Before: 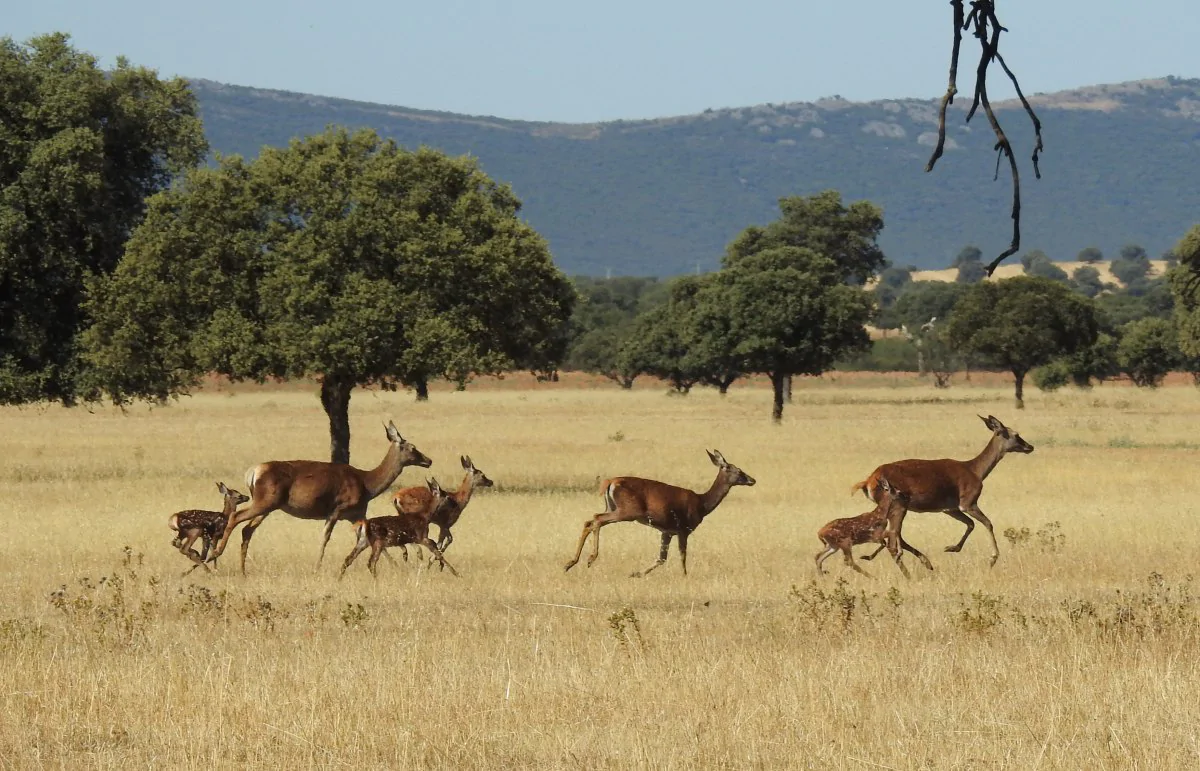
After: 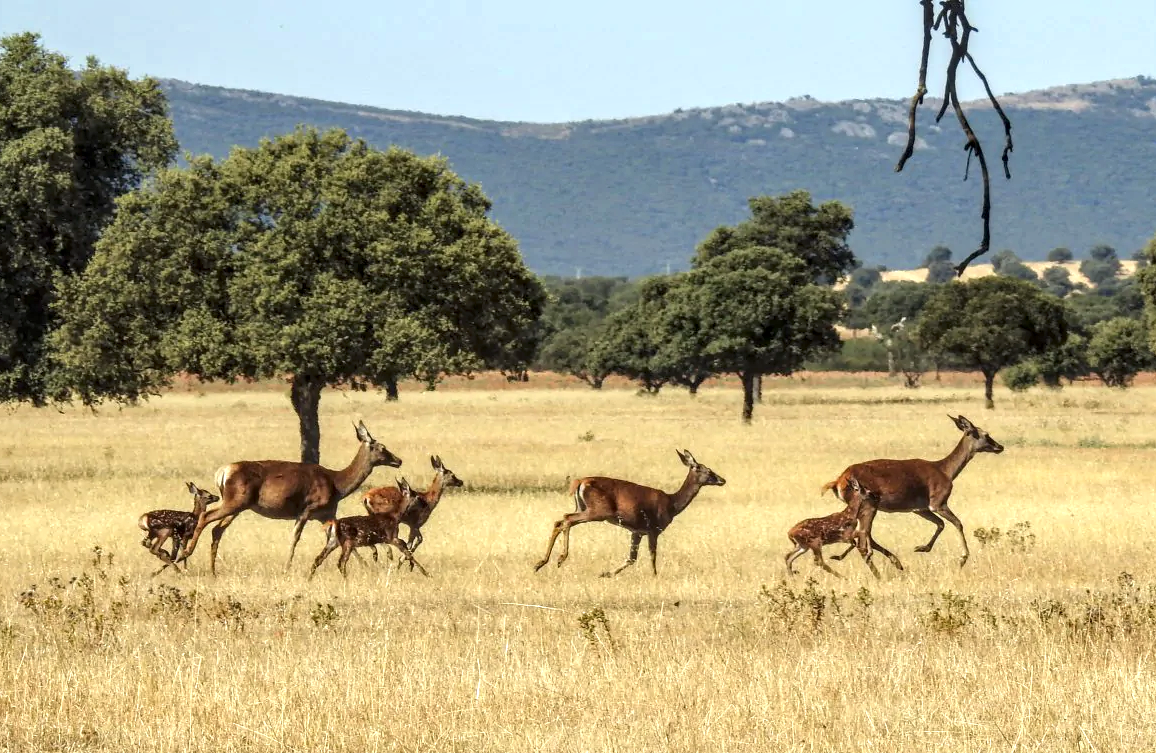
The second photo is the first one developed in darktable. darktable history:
crop and rotate: left 2.536%, right 1.107%, bottom 2.246%
exposure: exposure 0.669 EV, compensate highlight preservation false
local contrast: highlights 25%, detail 150%
